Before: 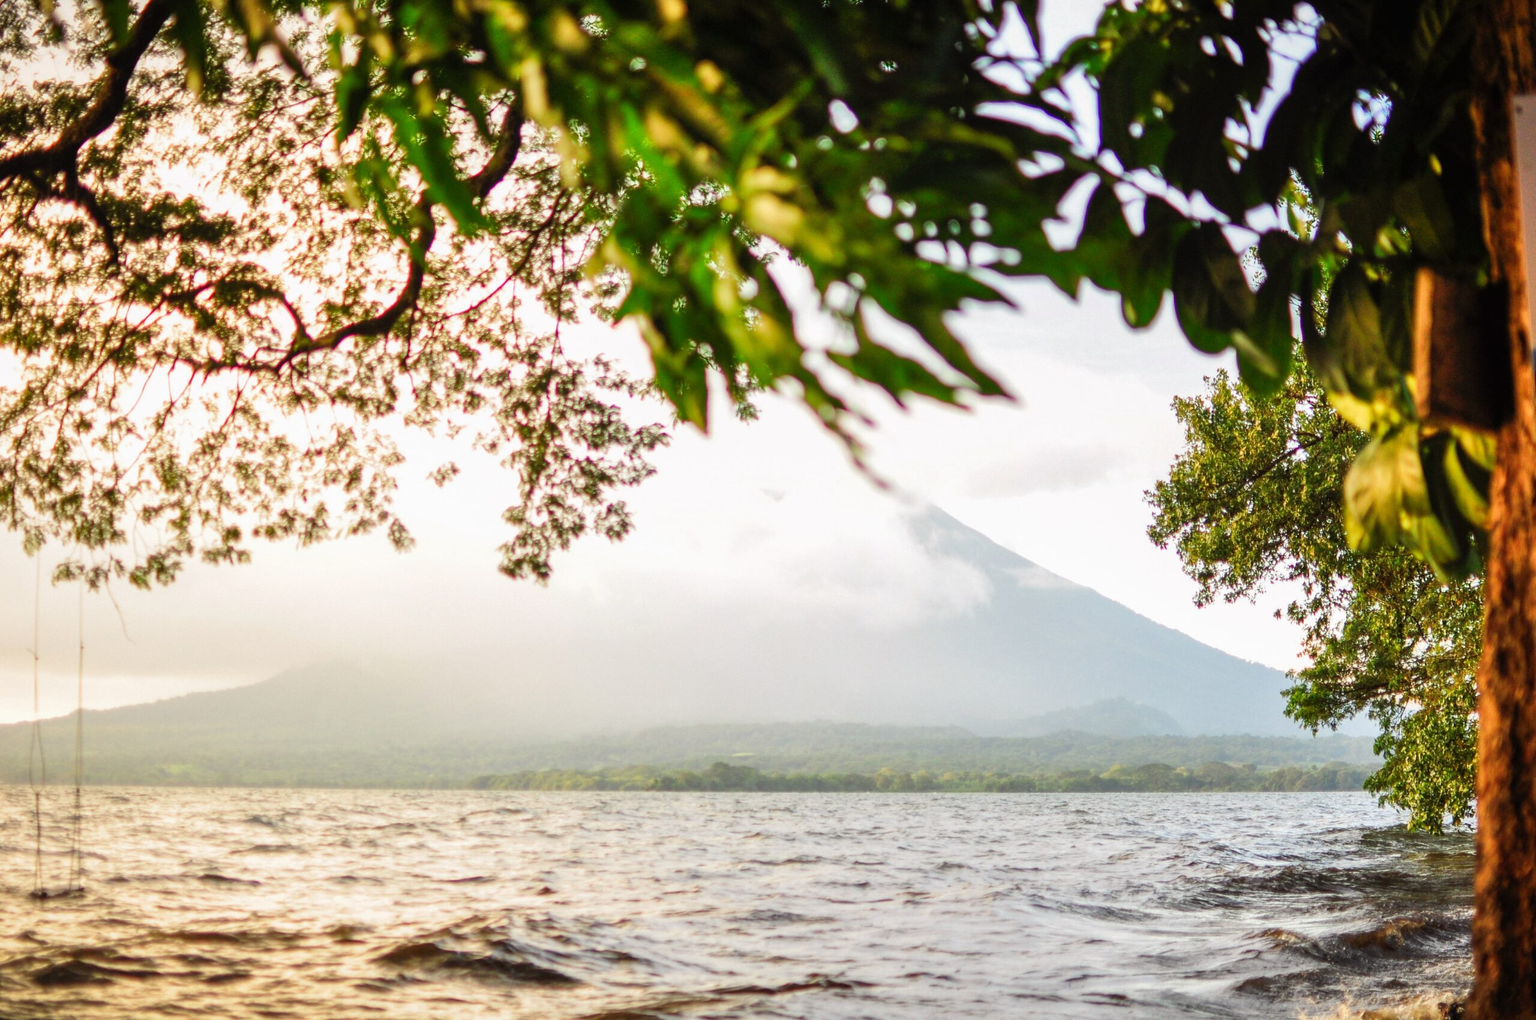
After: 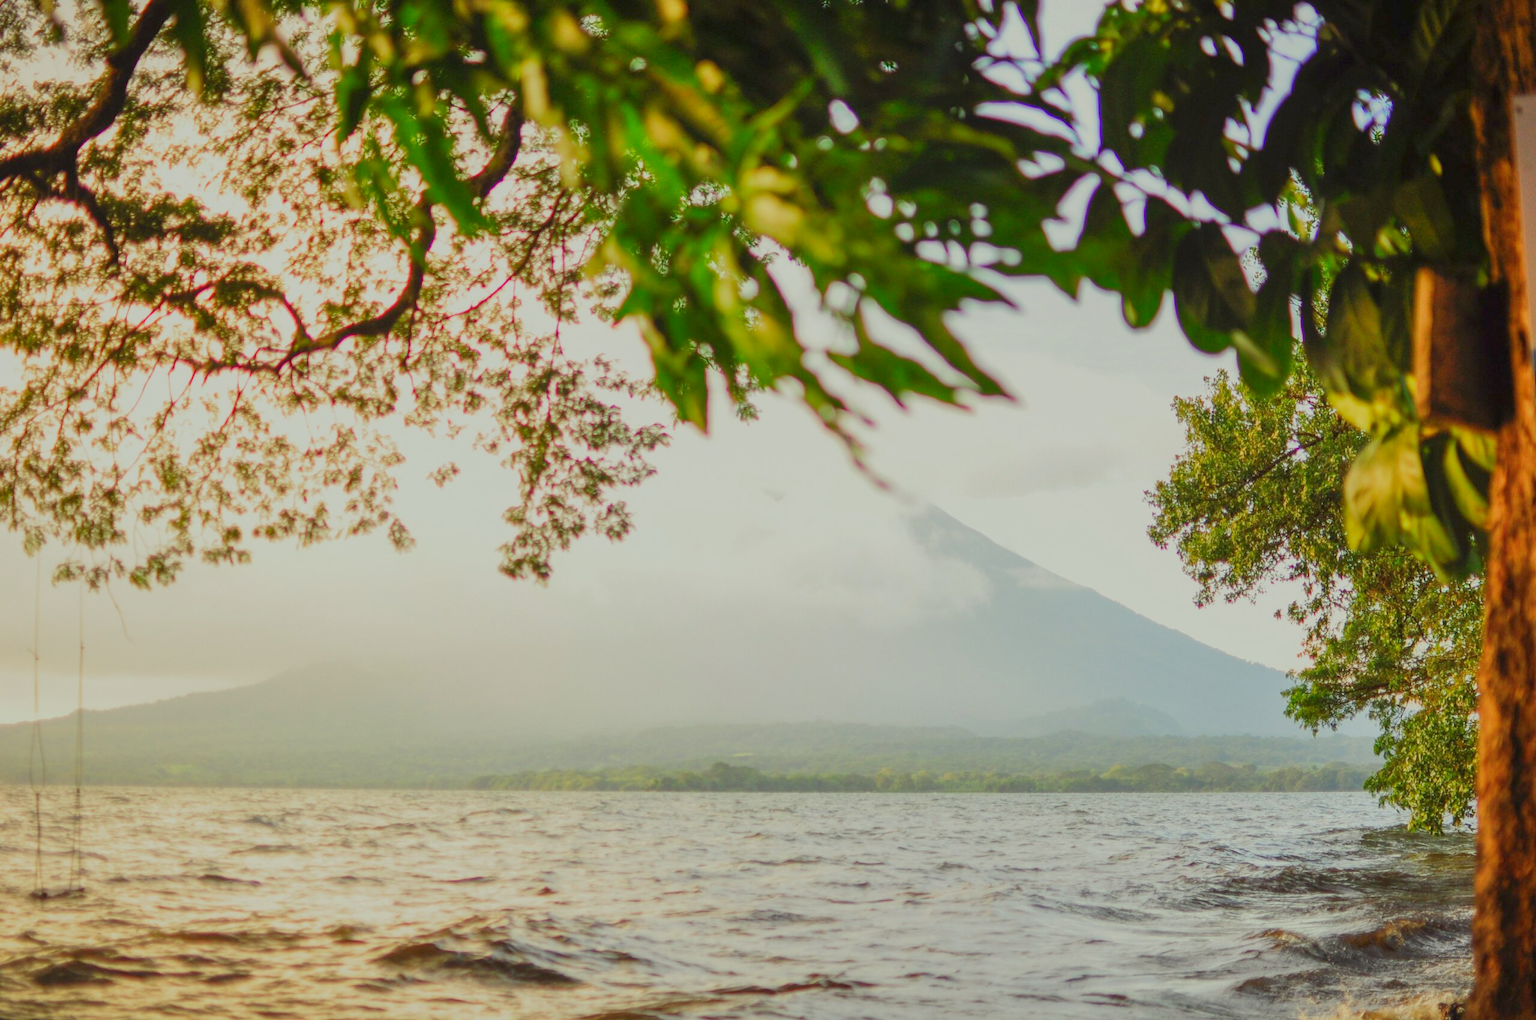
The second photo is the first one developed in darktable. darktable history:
color correction: highlights a* -4.28, highlights b* 6.53
color balance rgb: contrast -30%
